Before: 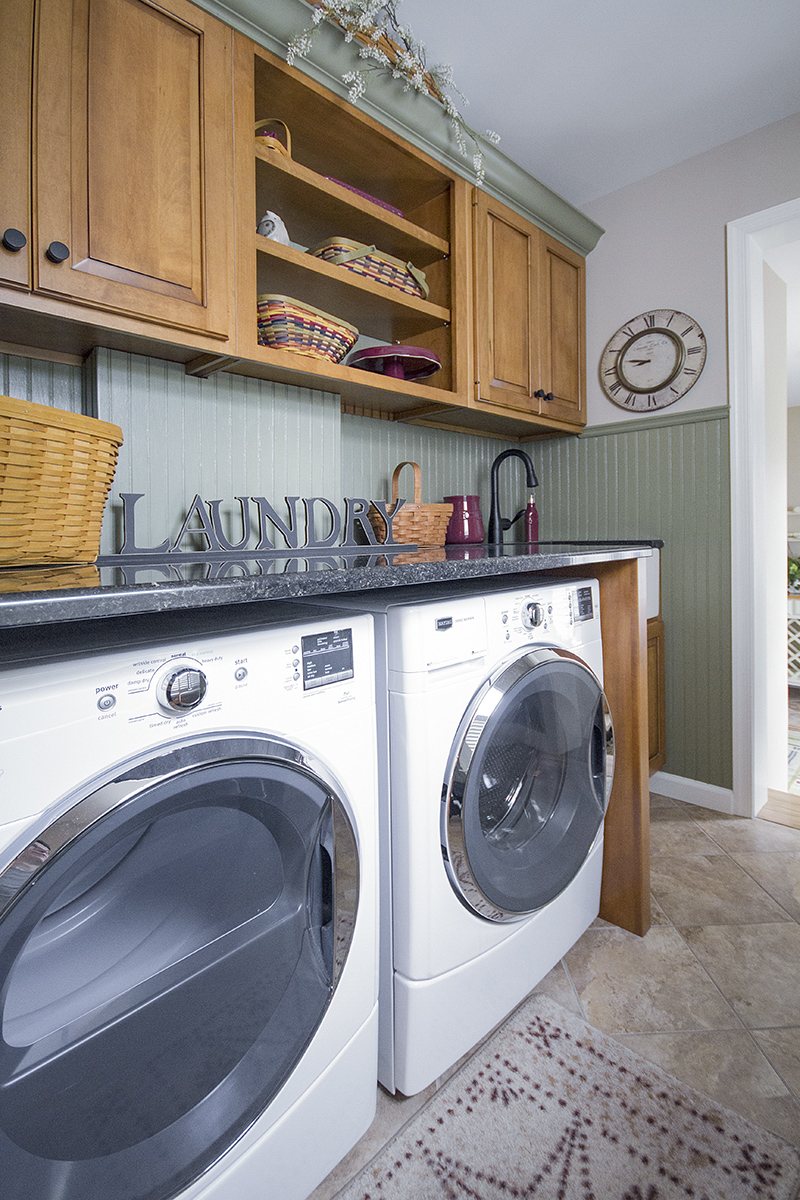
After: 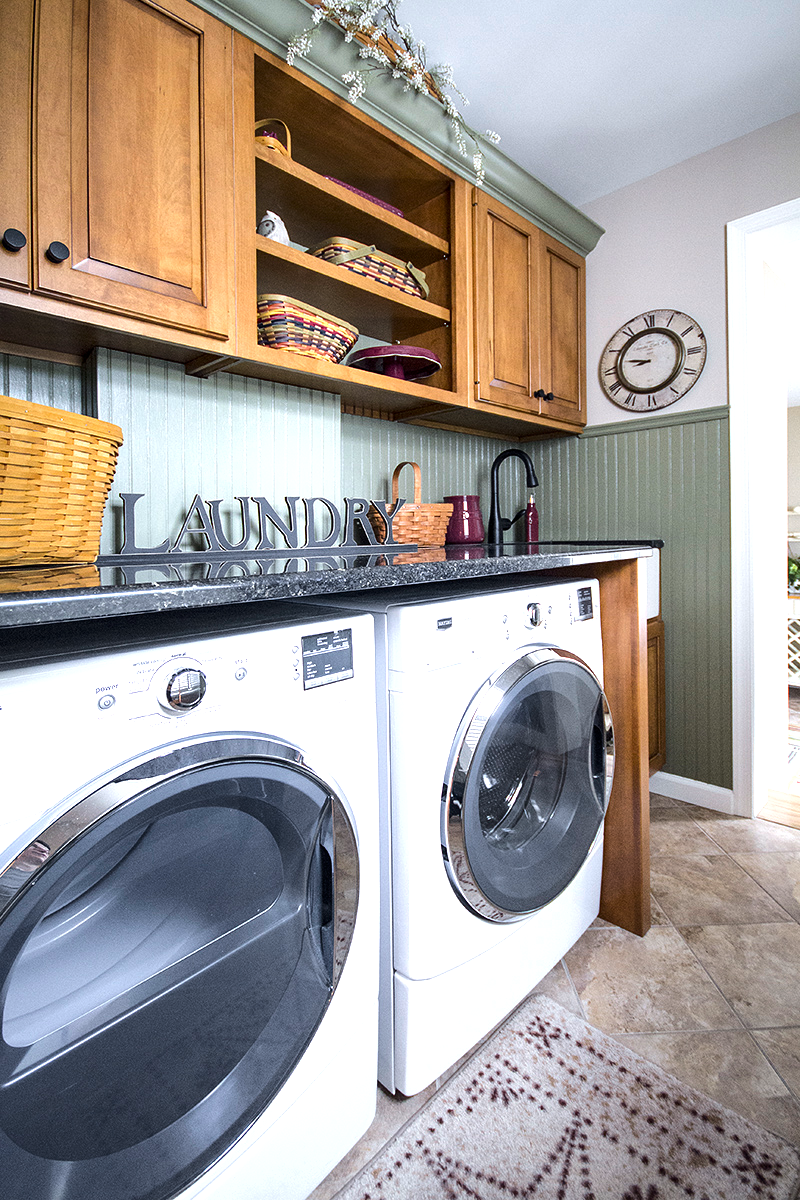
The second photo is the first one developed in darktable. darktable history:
shadows and highlights: shadows -20, white point adjustment -2, highlights -35
tone equalizer: -8 EV -1.08 EV, -7 EV -1.01 EV, -6 EV -0.867 EV, -5 EV -0.578 EV, -3 EV 0.578 EV, -2 EV 0.867 EV, -1 EV 1.01 EV, +0 EV 1.08 EV, edges refinement/feathering 500, mask exposure compensation -1.57 EV, preserve details no
